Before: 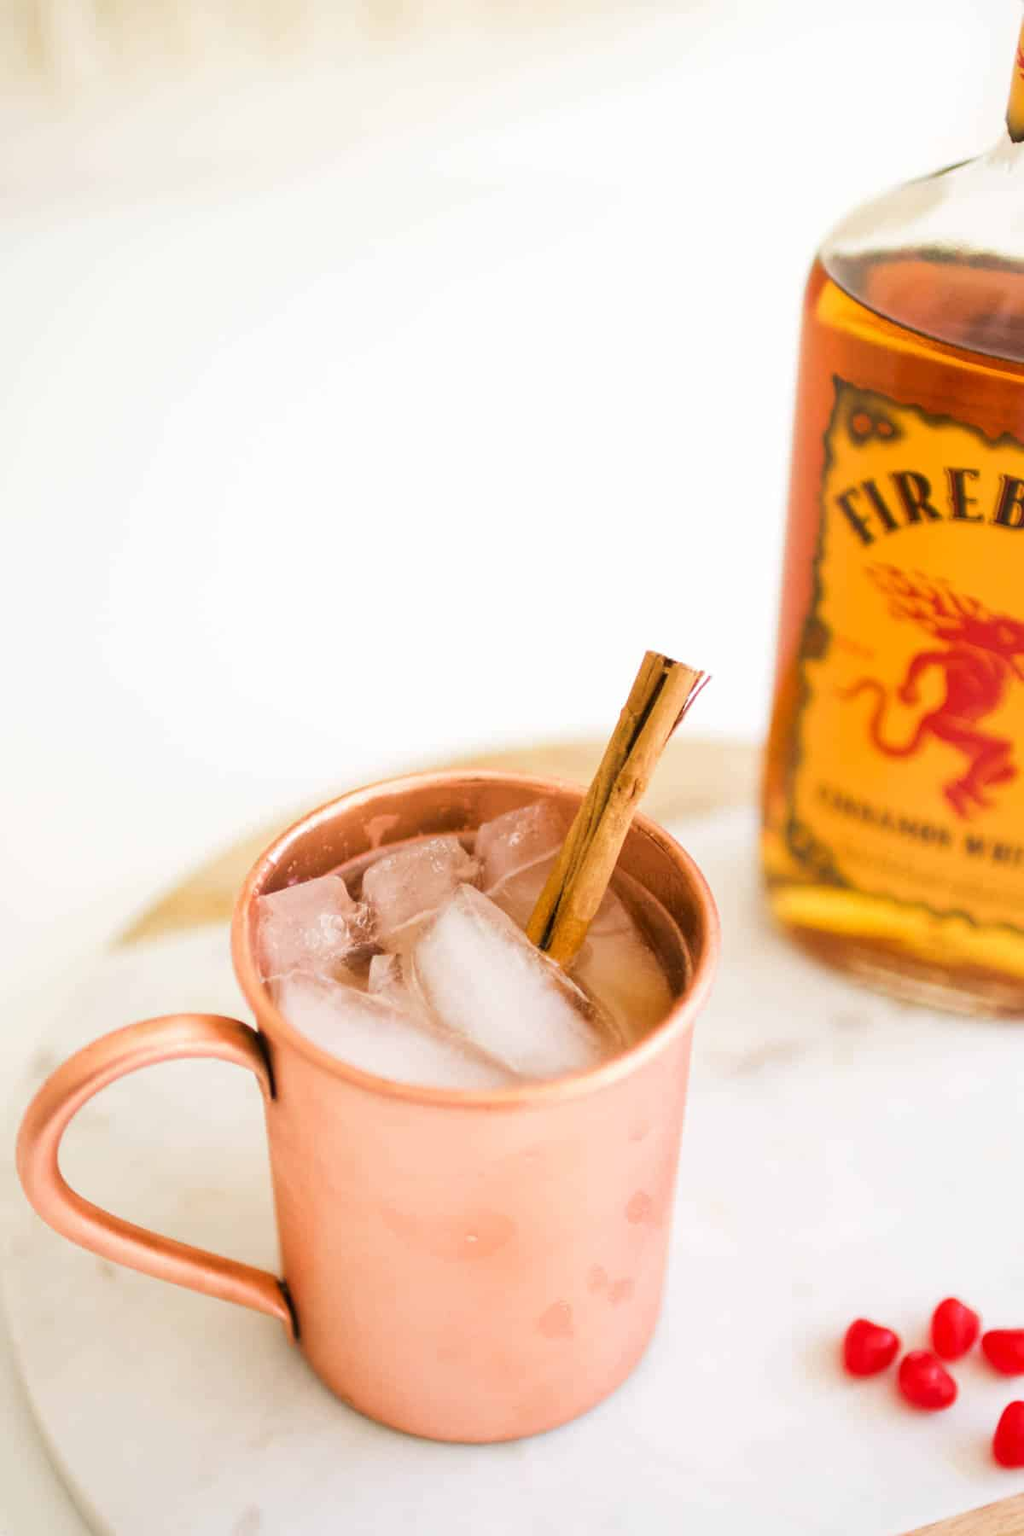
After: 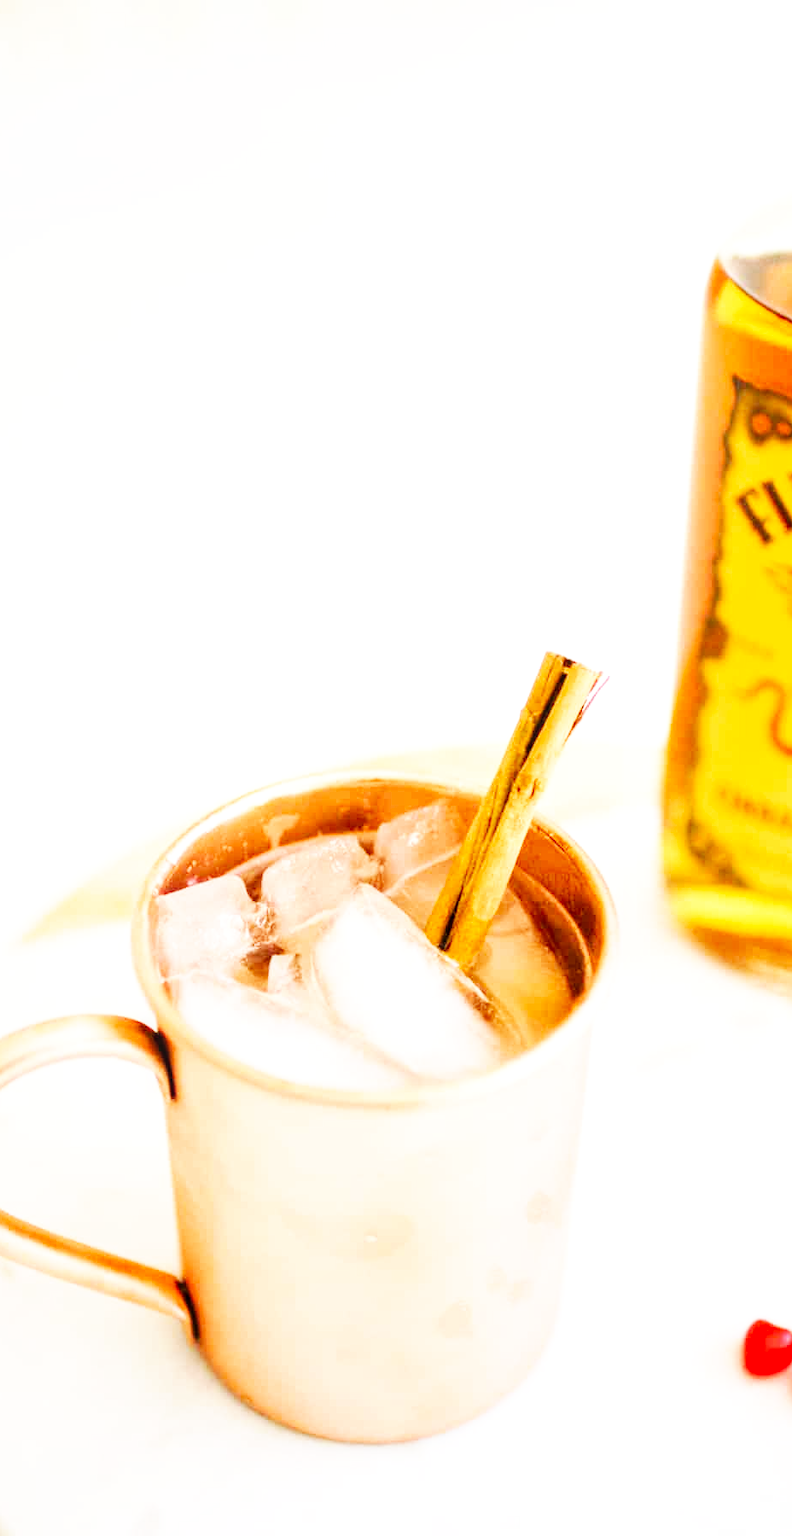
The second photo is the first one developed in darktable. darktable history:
crop: left 9.88%, right 12.664%
base curve: curves: ch0 [(0, 0) (0.007, 0.004) (0.027, 0.03) (0.046, 0.07) (0.207, 0.54) (0.442, 0.872) (0.673, 0.972) (1, 1)], preserve colors none
local contrast: on, module defaults
